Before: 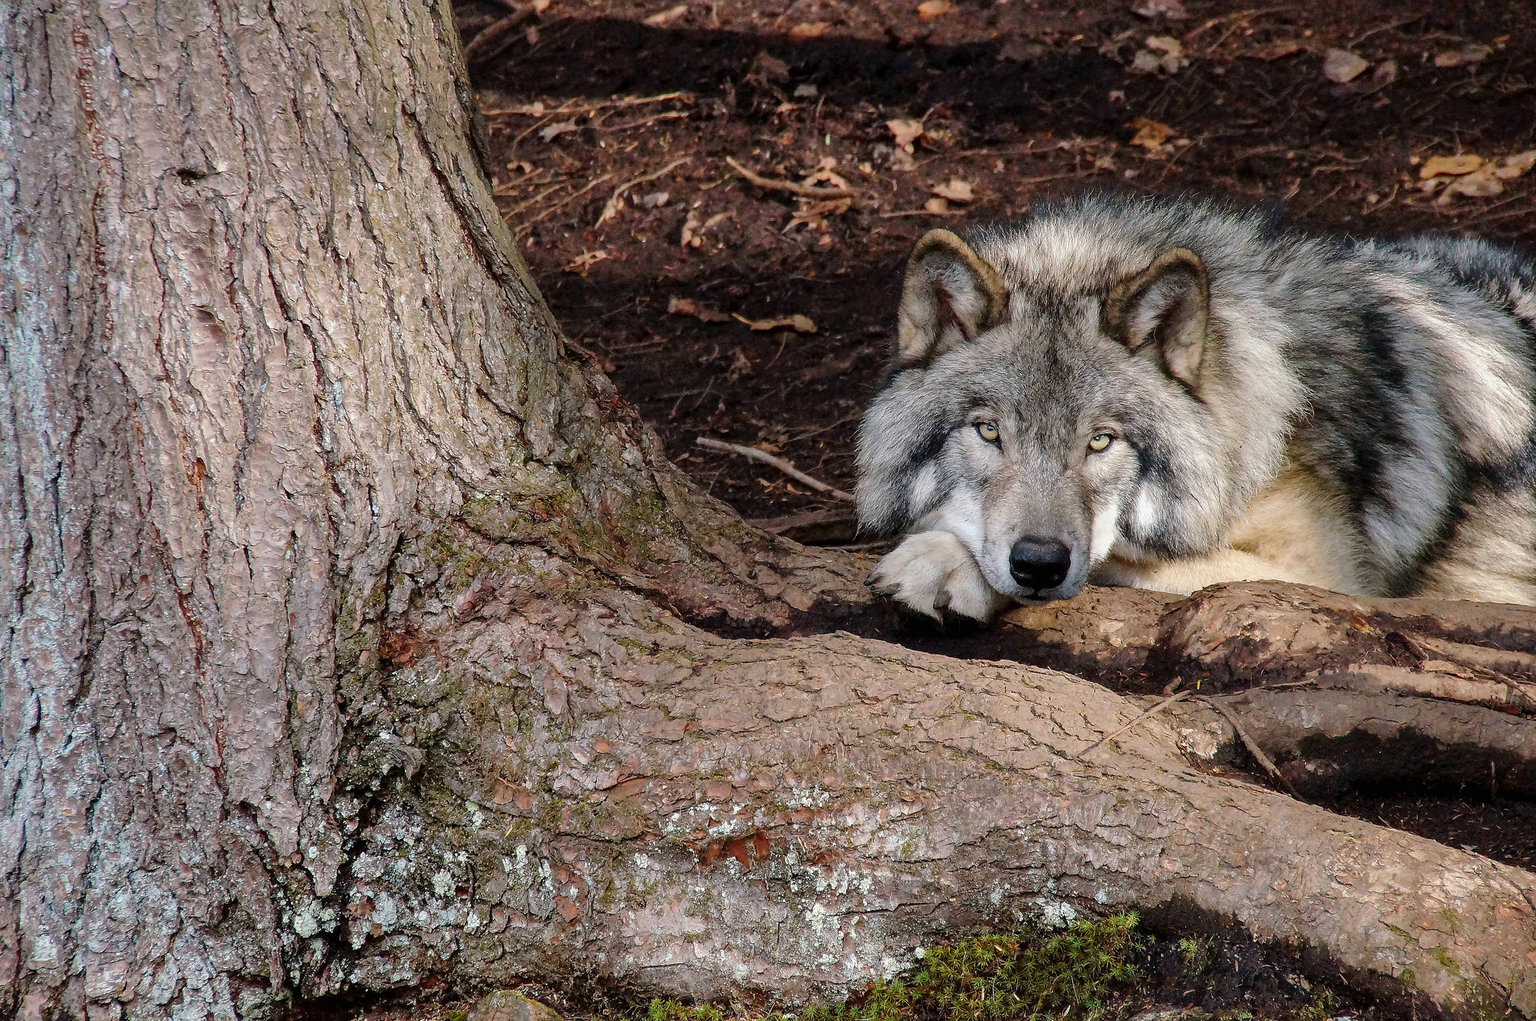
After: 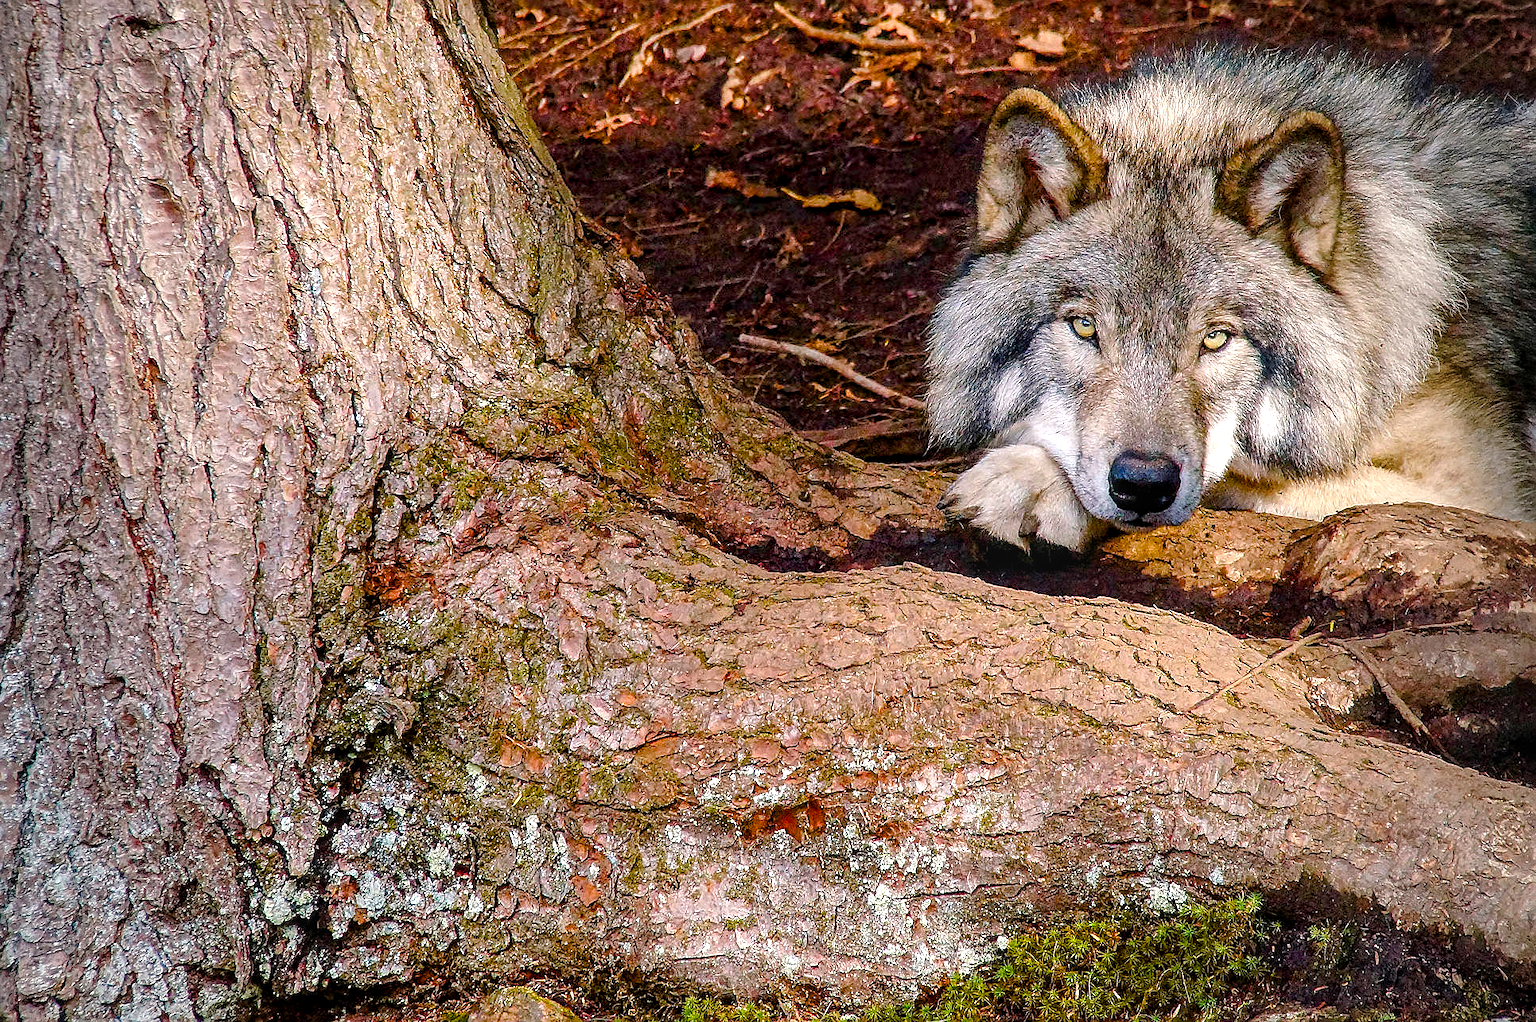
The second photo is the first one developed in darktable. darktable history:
crop and rotate: left 4.614%, top 15.168%, right 10.693%
color balance rgb: highlights gain › chroma 0.919%, highlights gain › hue 24.63°, linear chroma grading › shadows 31.85%, linear chroma grading › global chroma -2.496%, linear chroma grading › mid-tones 4.255%, perceptual saturation grading › global saturation 27.845%, perceptual saturation grading › highlights -25.686%, perceptual saturation grading › mid-tones 25.201%, perceptual saturation grading › shadows 50.116%, global vibrance 39.422%
exposure: black level correction 0.001, exposure 0.499 EV, compensate exposure bias true, compensate highlight preservation false
sharpen: on, module defaults
local contrast: on, module defaults
vignetting: fall-off start 96.74%, fall-off radius 100.45%, width/height ratio 0.609
